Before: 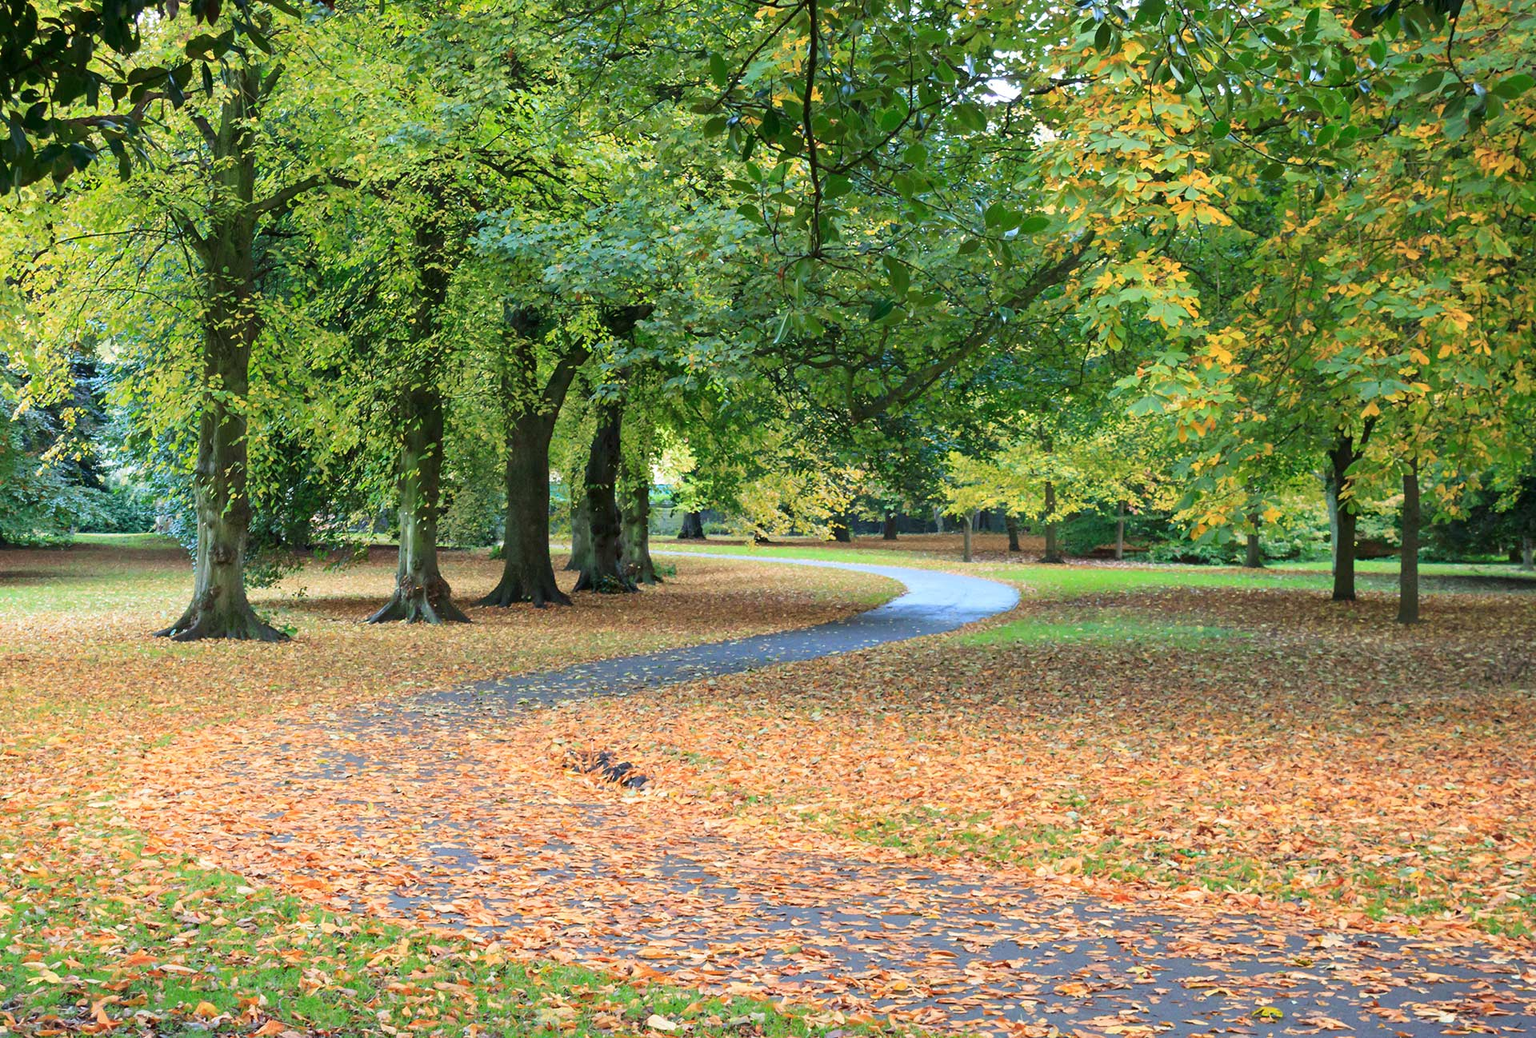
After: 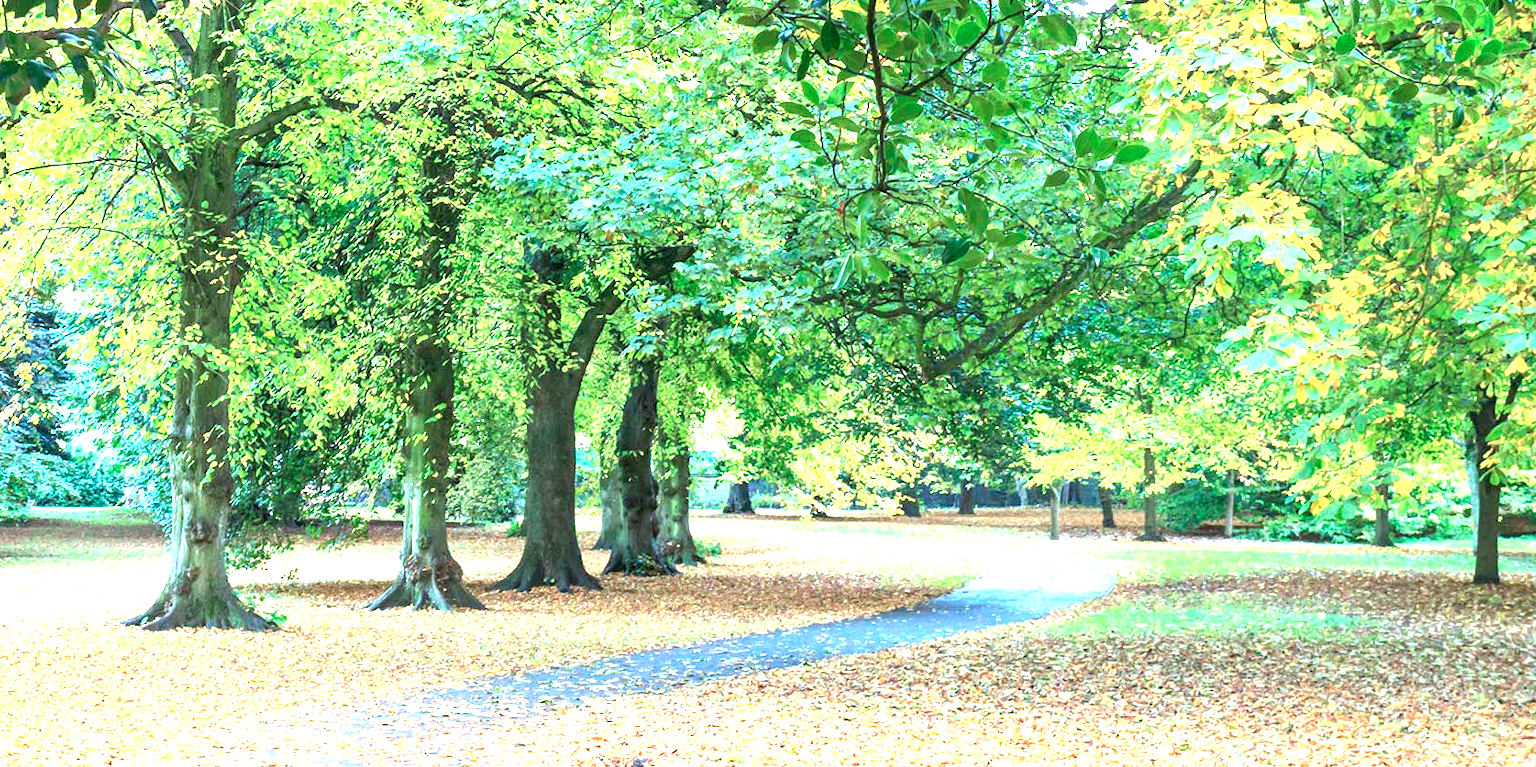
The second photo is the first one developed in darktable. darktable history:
crop: left 3.081%, top 8.827%, right 9.672%, bottom 26.674%
local contrast: on, module defaults
color calibration: illuminant Planckian (black body), x 0.378, y 0.375, temperature 4042.22 K
exposure: black level correction 0.001, exposure 1.73 EV, compensate highlight preservation false
